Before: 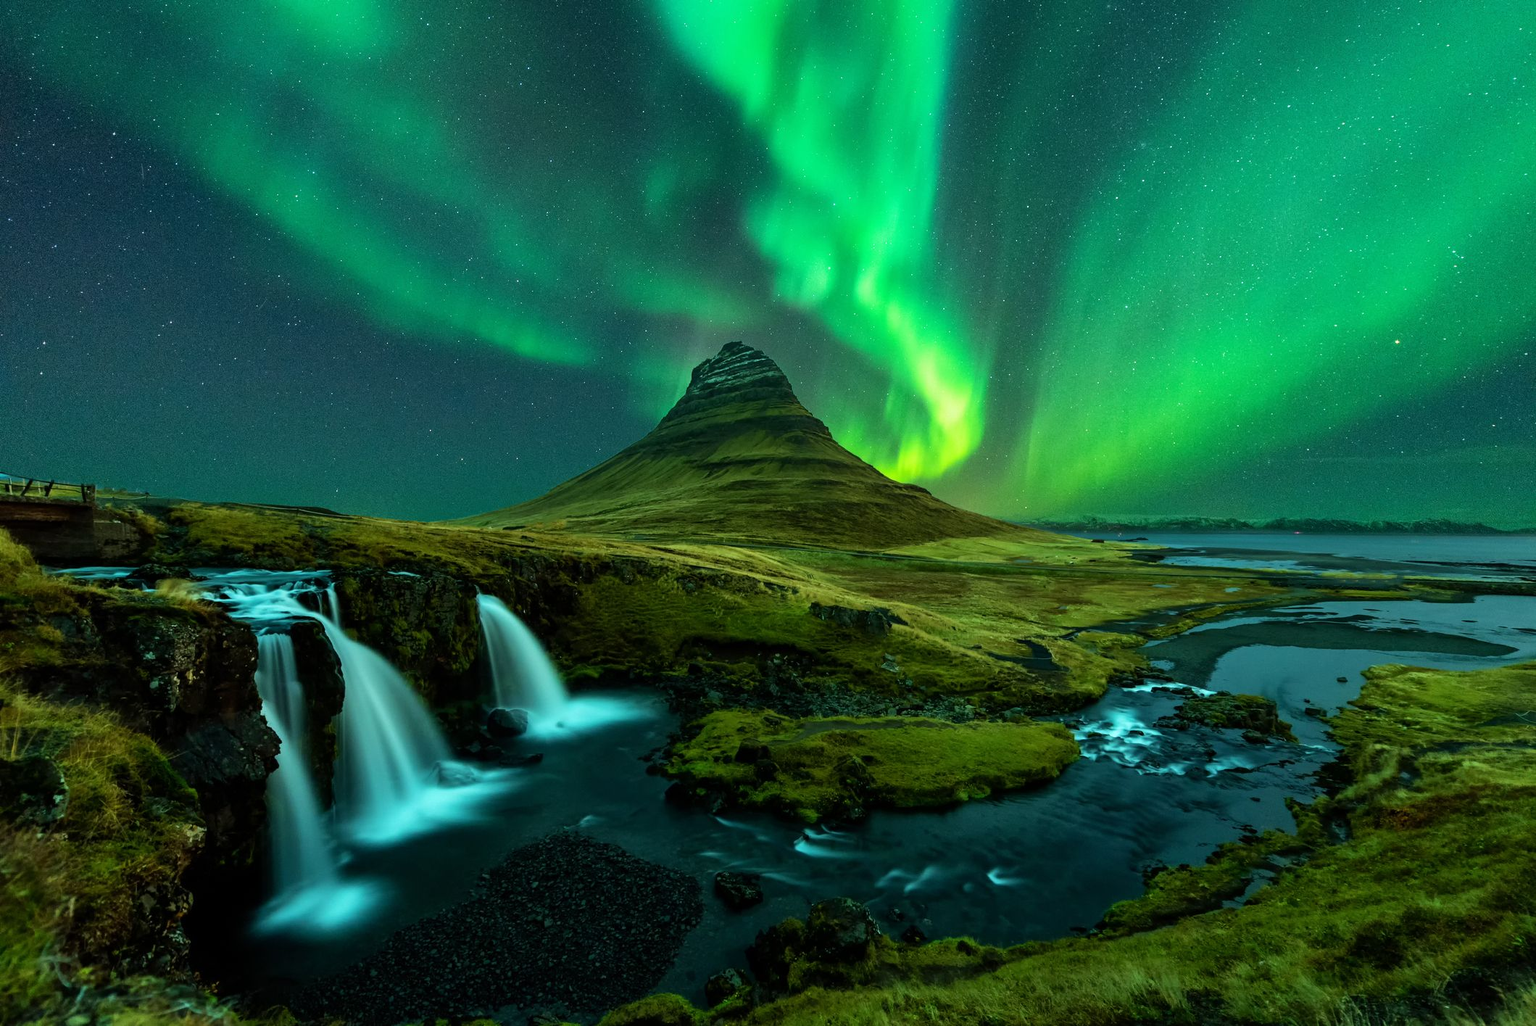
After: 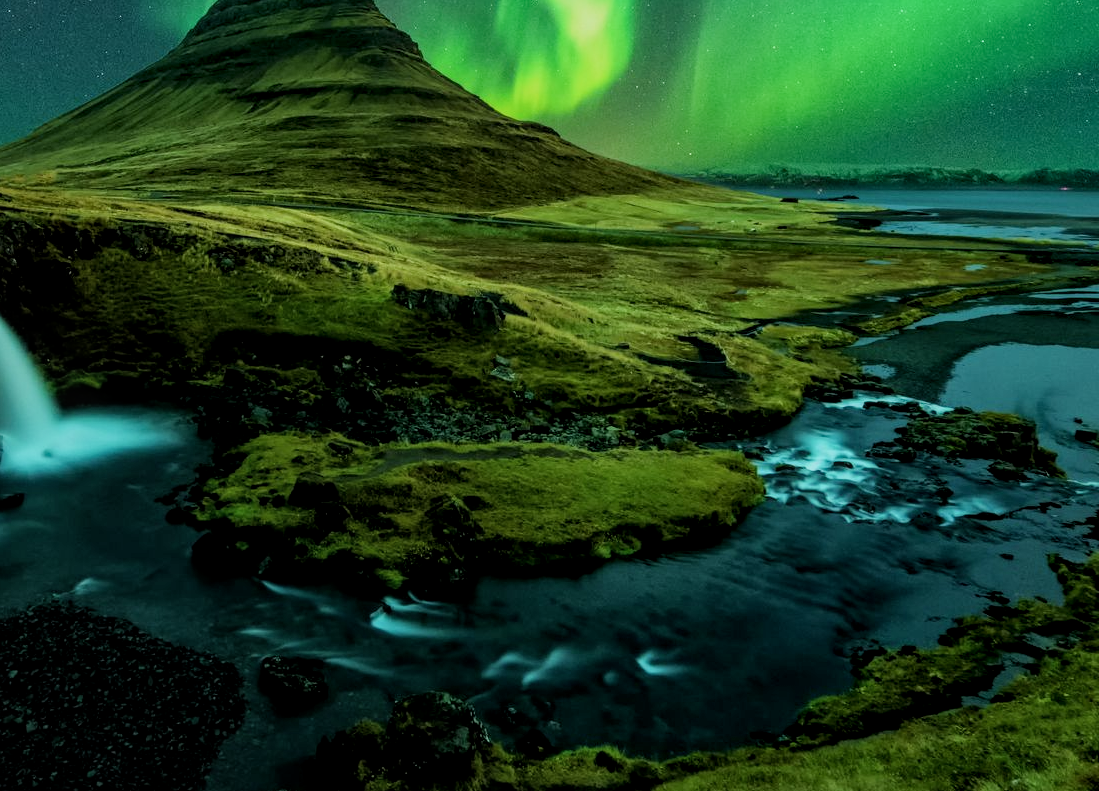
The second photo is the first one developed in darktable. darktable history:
filmic rgb: black relative exposure -7.97 EV, white relative exposure 3.97 EV, hardness 4.11, contrast 0.986
sharpen: radius 2.857, amount 0.866, threshold 47.373
crop: left 34.223%, top 38.613%, right 13.606%, bottom 5.47%
local contrast: highlights 55%, shadows 52%, detail 130%, midtone range 0.453
exposure: compensate exposure bias true, compensate highlight preservation false
